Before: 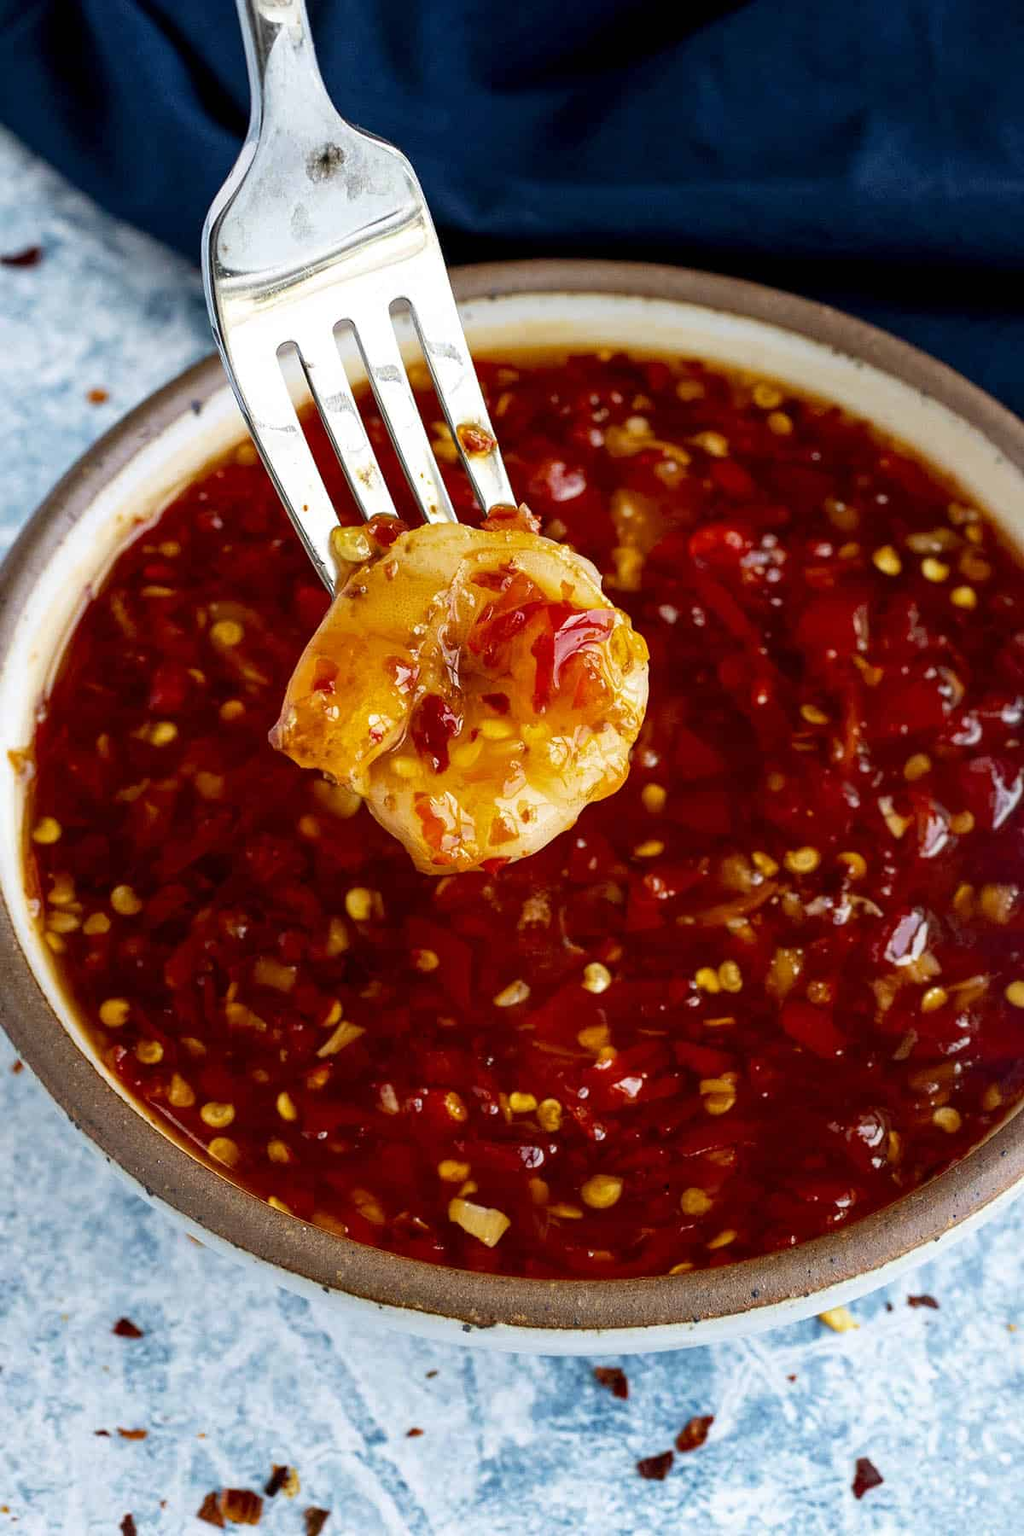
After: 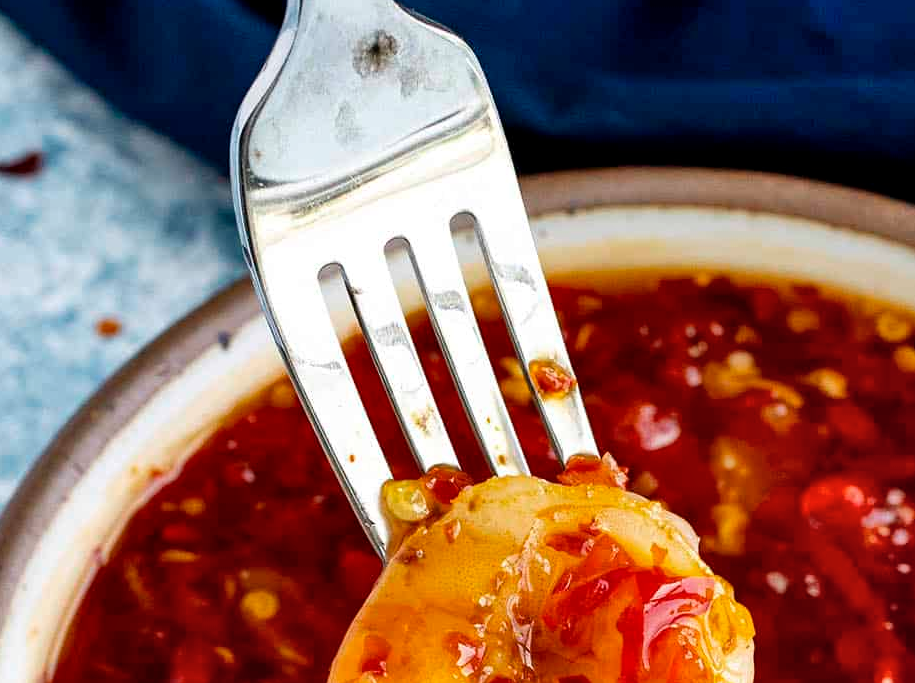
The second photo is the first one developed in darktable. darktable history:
shadows and highlights: shadows 47.95, highlights -41.77, soften with gaussian
crop: left 0.578%, top 7.63%, right 23.163%, bottom 54.404%
